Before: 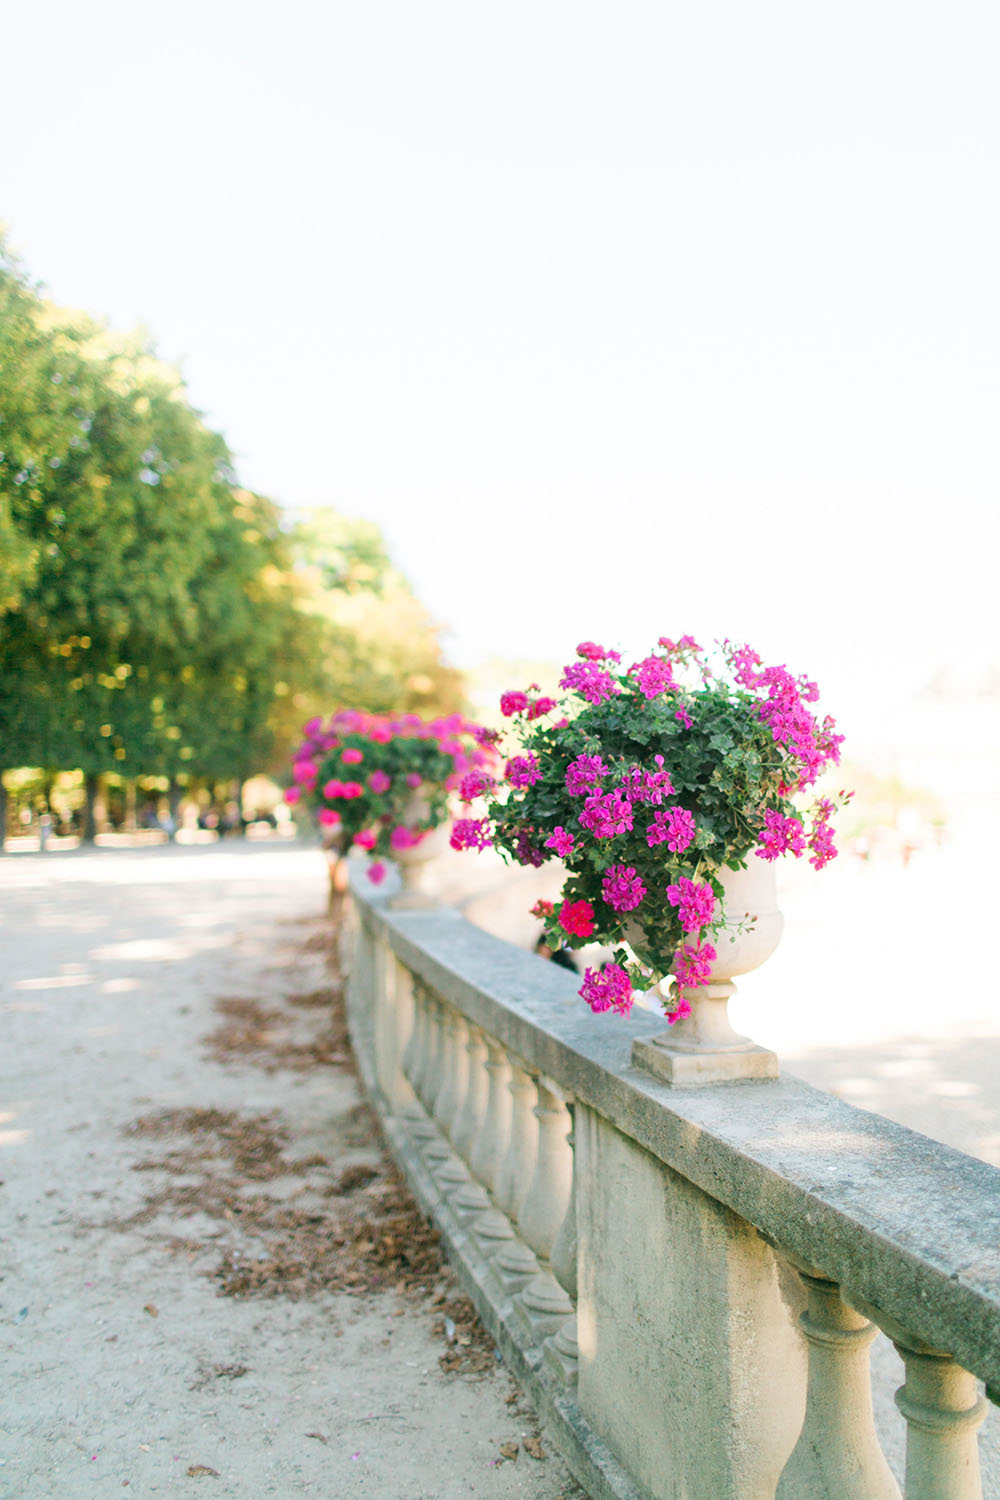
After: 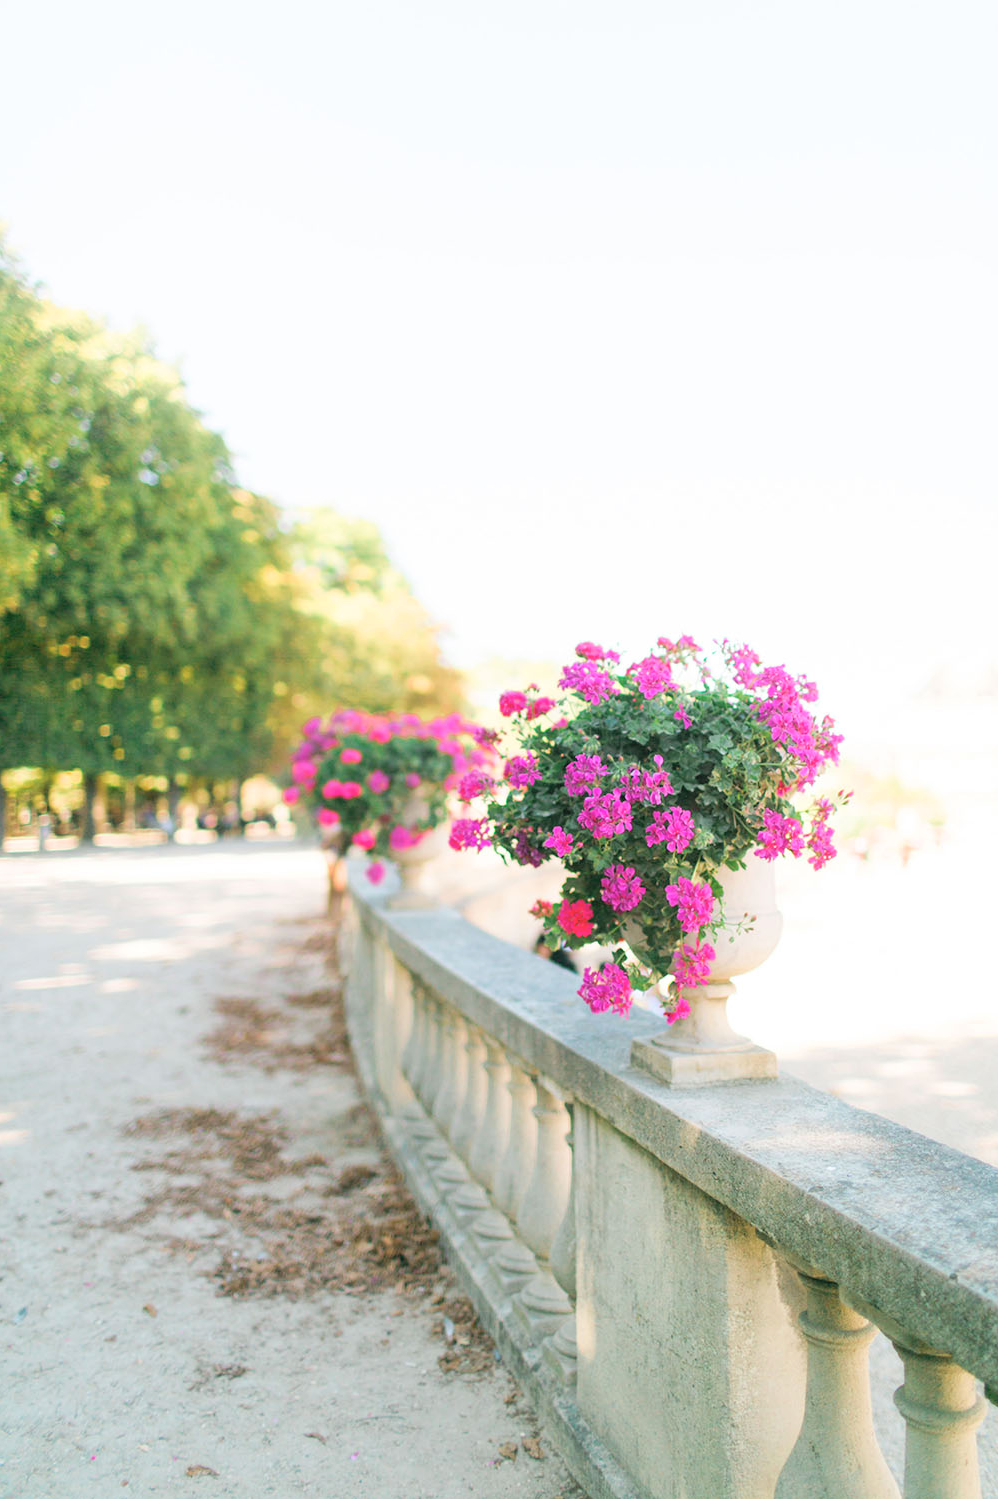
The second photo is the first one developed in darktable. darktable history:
contrast brightness saturation: brightness 0.13
crop and rotate: left 0.126%
